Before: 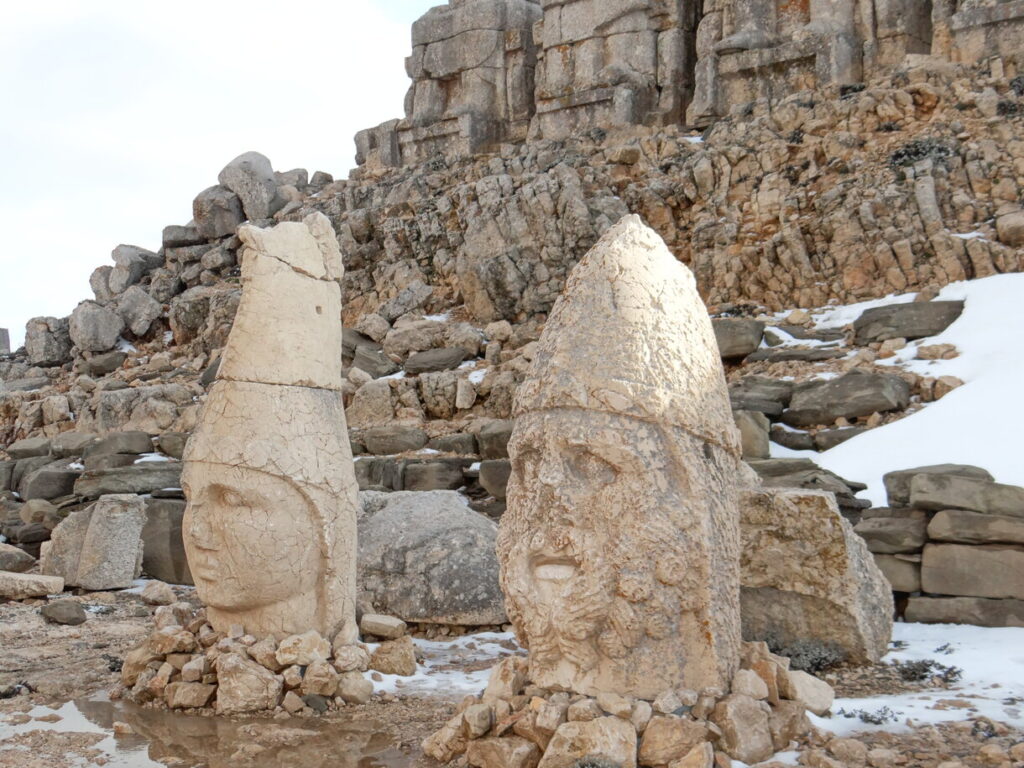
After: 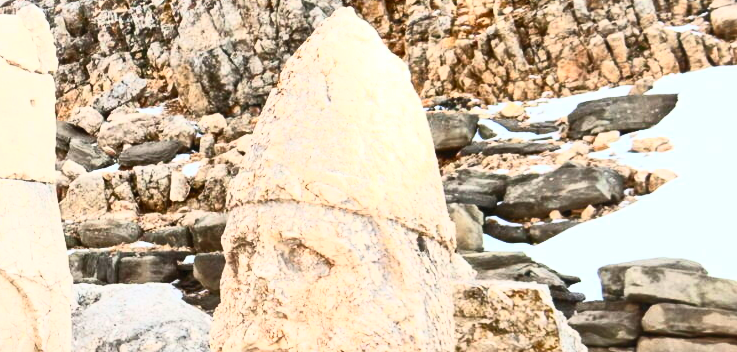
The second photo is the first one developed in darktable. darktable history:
crop and rotate: left 27.938%, top 27.046%, bottom 27.046%
contrast brightness saturation: contrast 0.83, brightness 0.59, saturation 0.59
